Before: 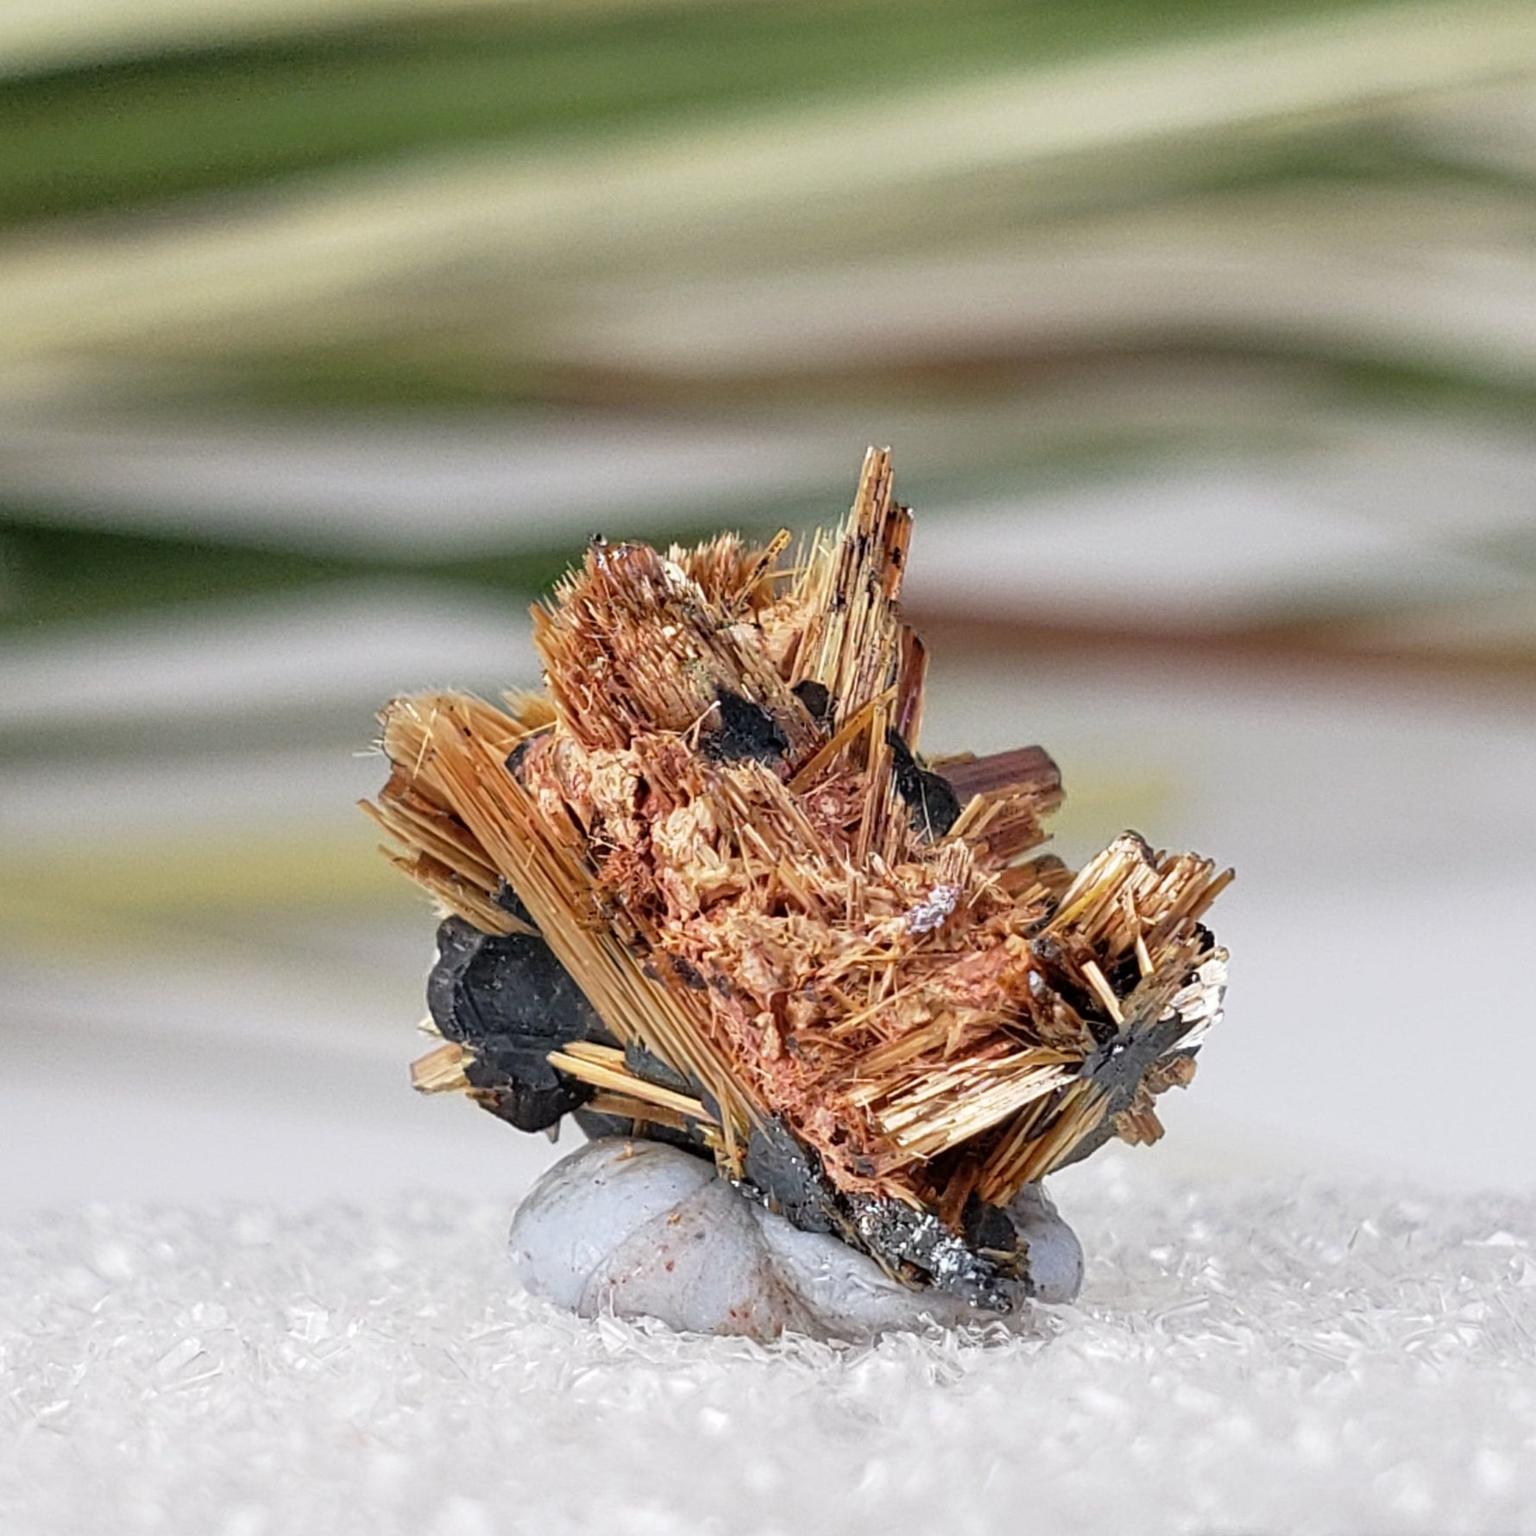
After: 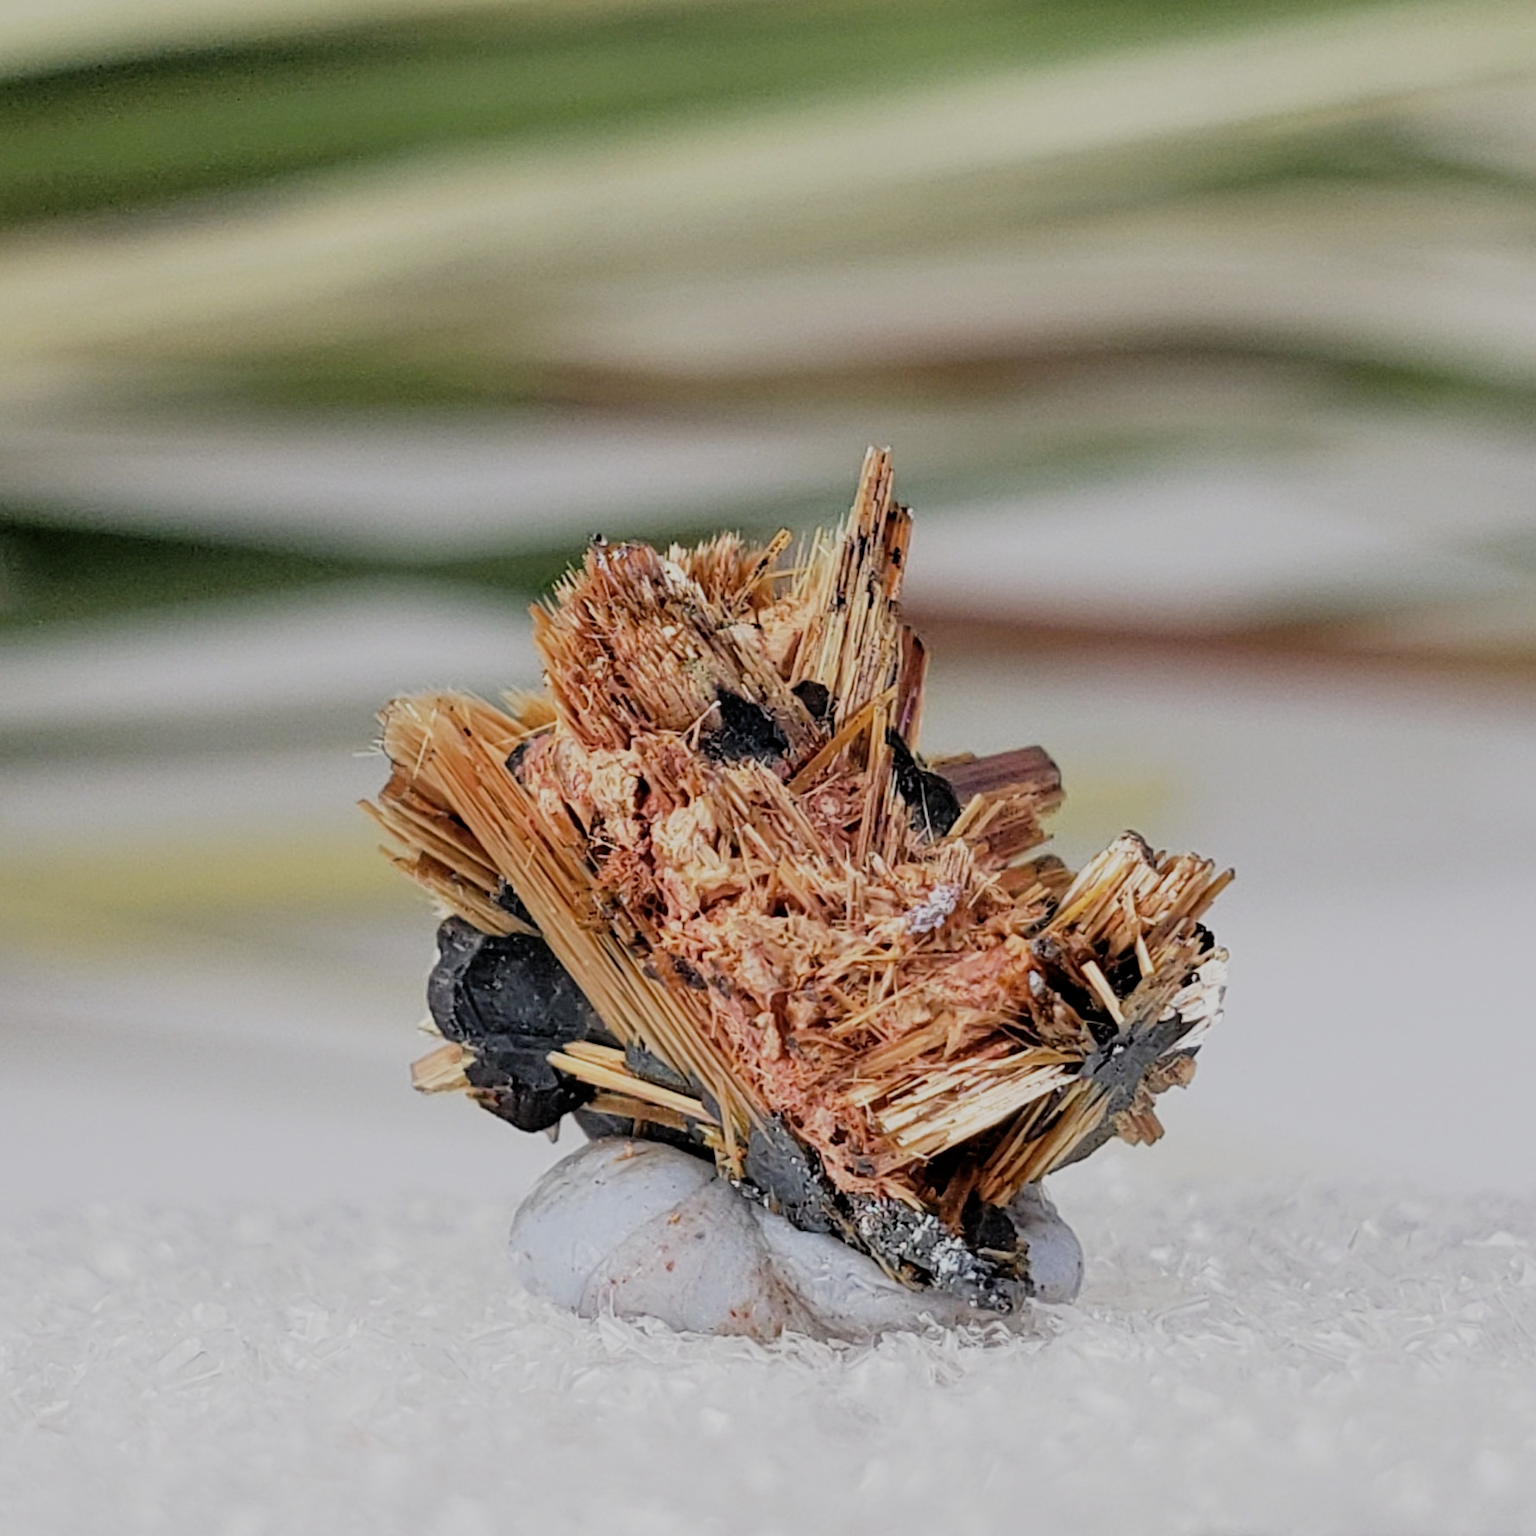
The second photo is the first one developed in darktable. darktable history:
filmic rgb: black relative exposure -7.12 EV, white relative exposure 5.37 EV, hardness 3.03
